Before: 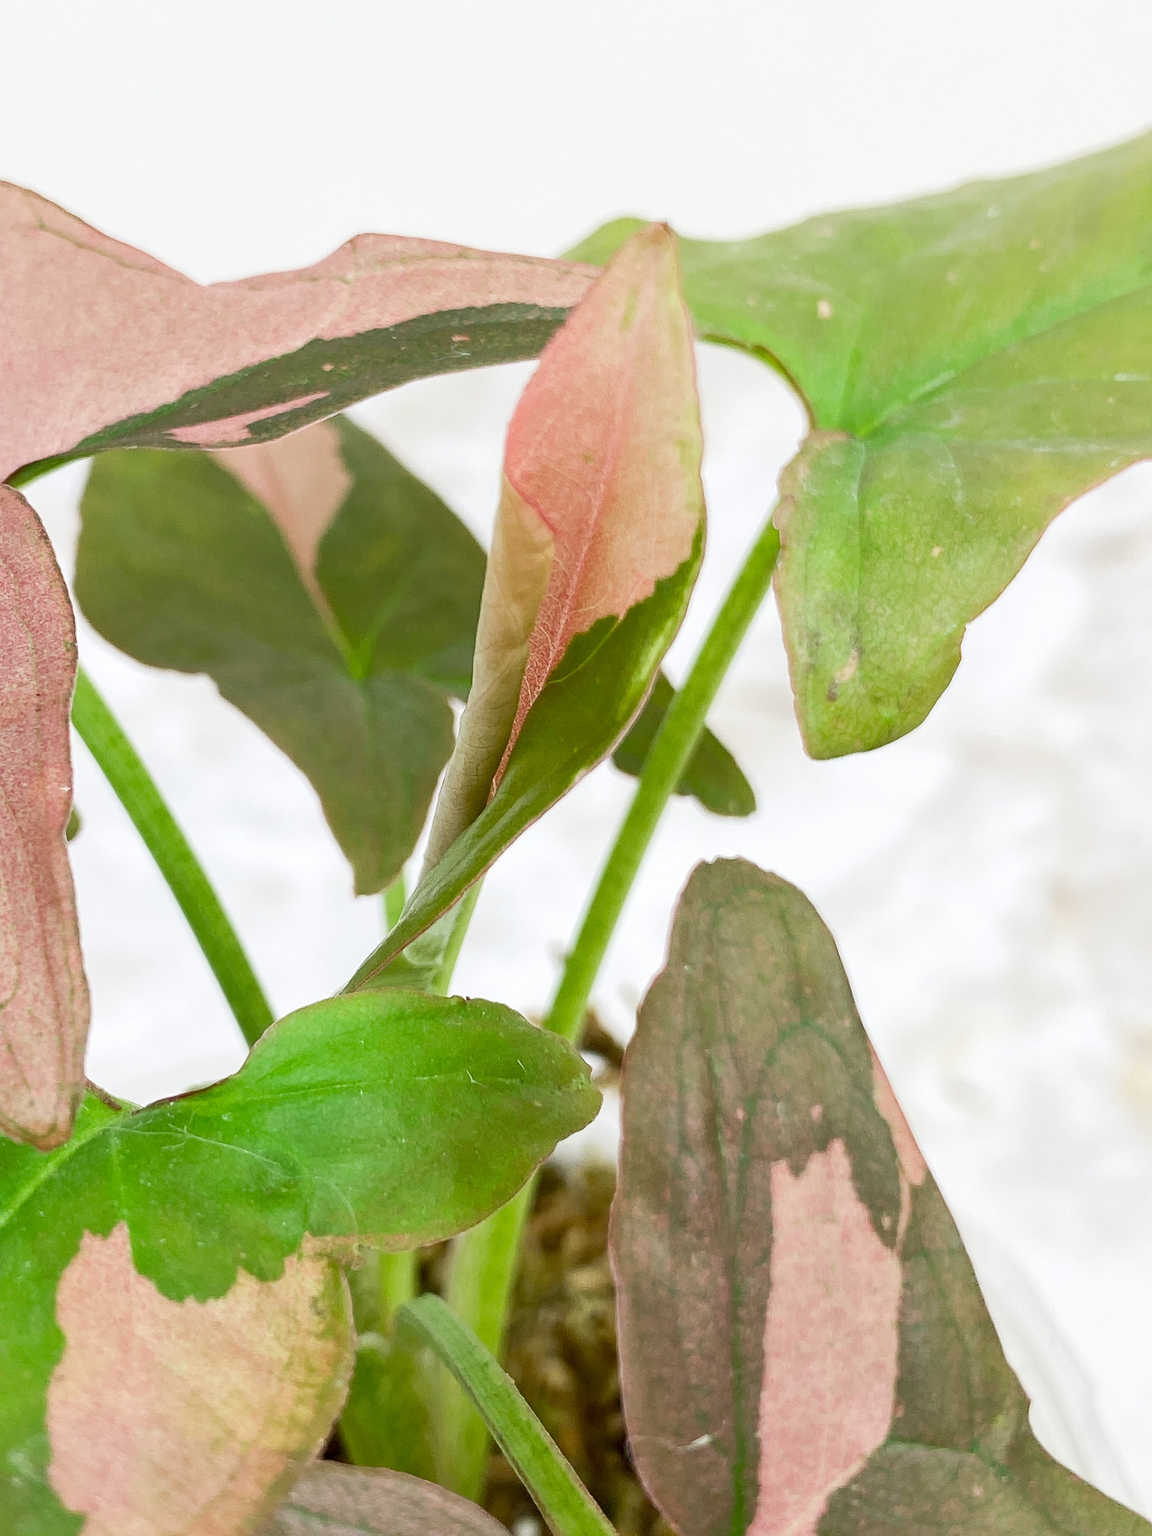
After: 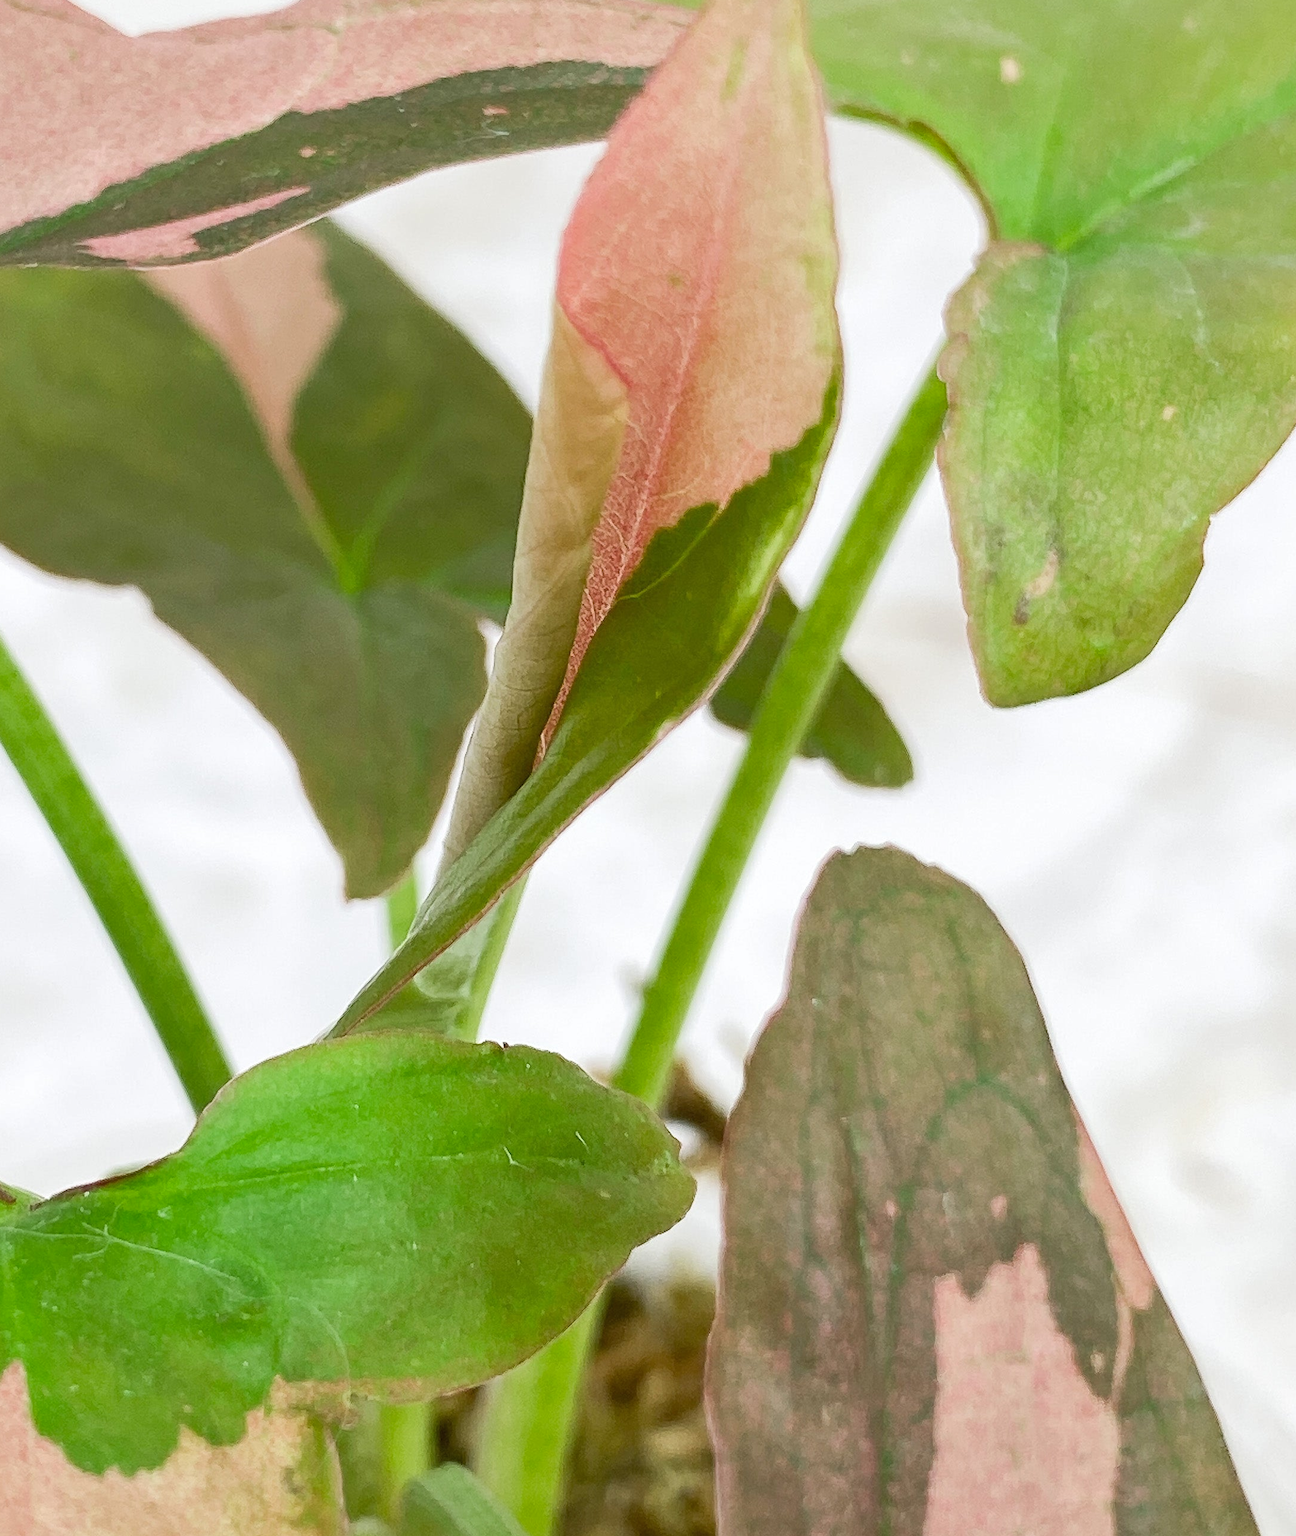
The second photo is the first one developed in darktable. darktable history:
shadows and highlights: shadows 24.83, highlights -24.95
crop: left 9.614%, top 16.953%, right 10.807%, bottom 12.367%
